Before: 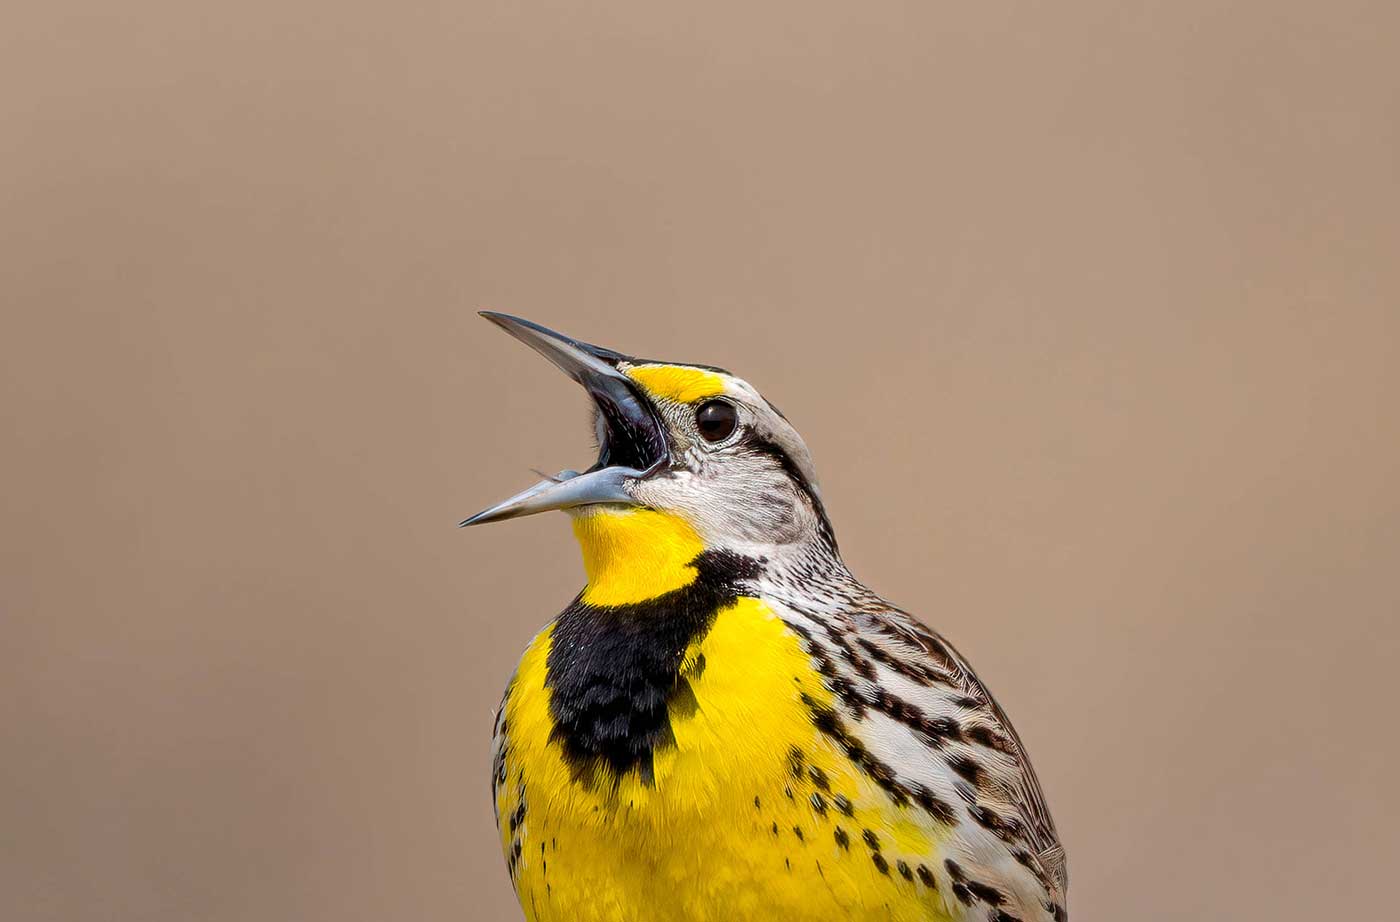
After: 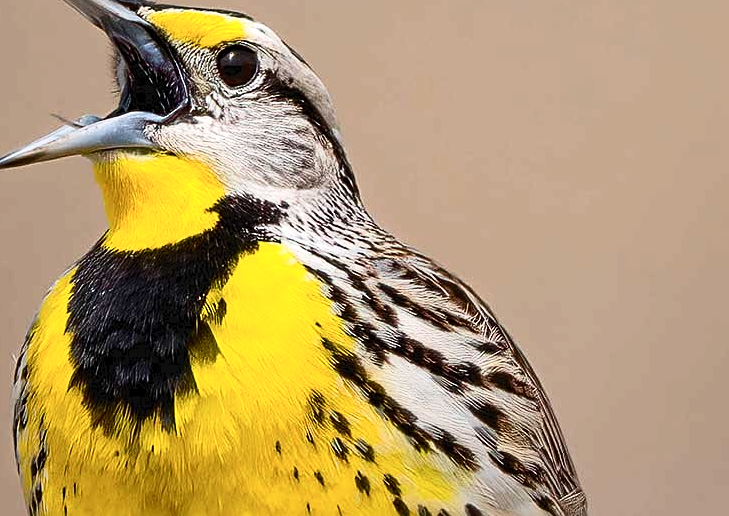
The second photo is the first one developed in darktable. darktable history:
sharpen: on, module defaults
tone curve: curves: ch0 [(0, 0) (0.003, 0.036) (0.011, 0.04) (0.025, 0.042) (0.044, 0.052) (0.069, 0.066) (0.1, 0.085) (0.136, 0.106) (0.177, 0.144) (0.224, 0.188) (0.277, 0.241) (0.335, 0.307) (0.399, 0.382) (0.468, 0.466) (0.543, 0.56) (0.623, 0.672) (0.709, 0.772) (0.801, 0.876) (0.898, 0.949) (1, 1)], color space Lab, independent channels, preserve colors none
crop: left 34.245%, top 38.592%, right 13.632%, bottom 5.409%
